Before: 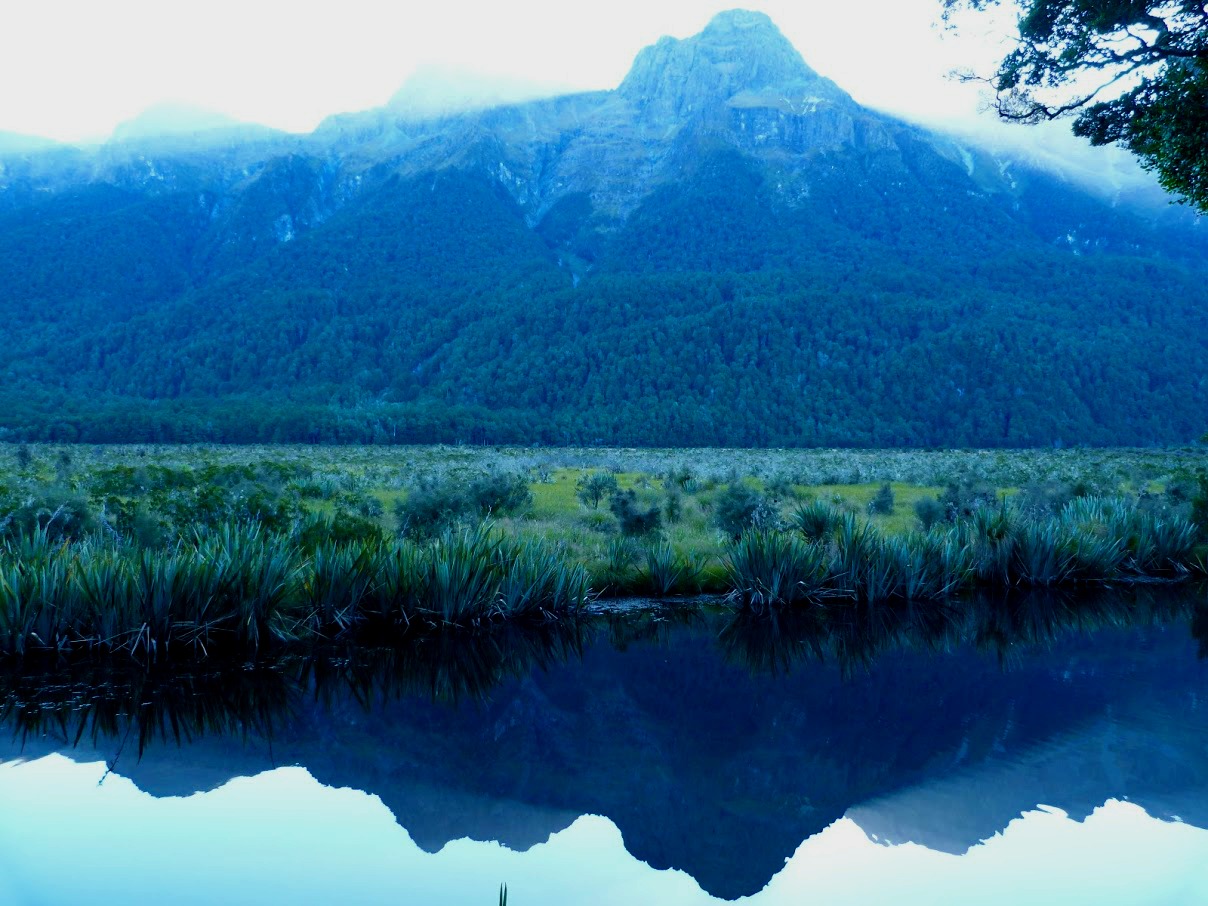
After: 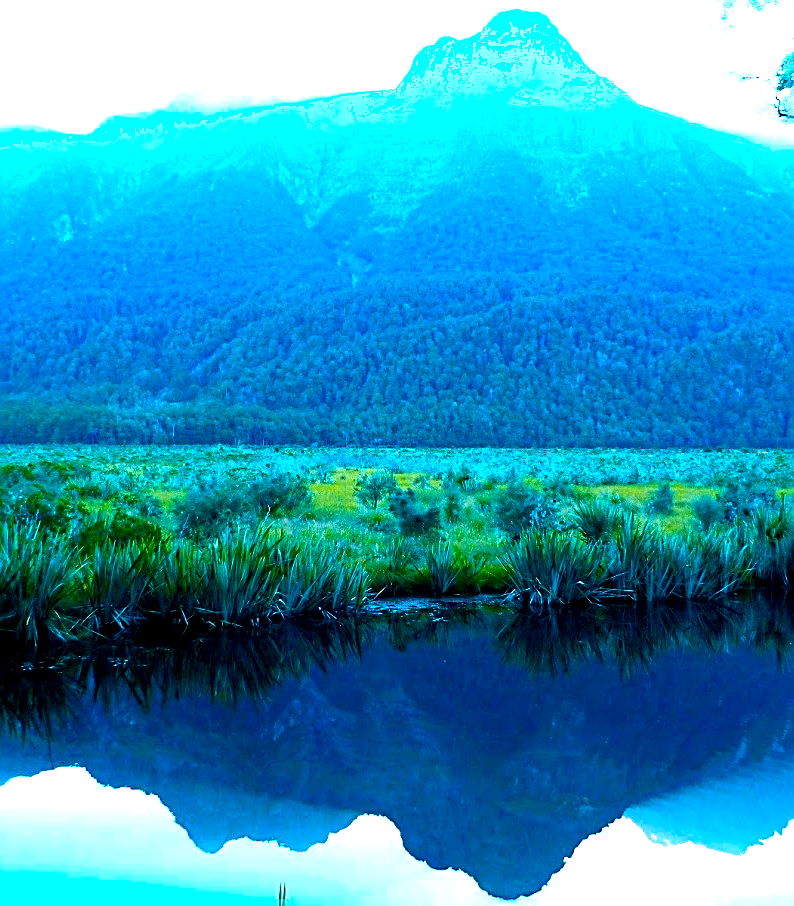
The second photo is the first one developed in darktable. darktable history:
crop and rotate: left 18.307%, right 15.892%
exposure: black level correction 0.001, exposure 1.131 EV, compensate exposure bias true, compensate highlight preservation false
shadows and highlights: shadows -25.74, highlights 48.08, soften with gaussian
contrast brightness saturation: brightness -0.018, saturation 0.357
color balance rgb: shadows lift › chroma 11.751%, shadows lift › hue 132.4°, linear chroma grading › global chroma 1.515%, linear chroma grading › mid-tones -0.986%, perceptual saturation grading › global saturation 0.196%, global vibrance 14.343%
color zones: curves: ch1 [(0.235, 0.558) (0.75, 0.5)]; ch2 [(0.25, 0.462) (0.749, 0.457)]
sharpen: radius 2.53, amount 0.618
